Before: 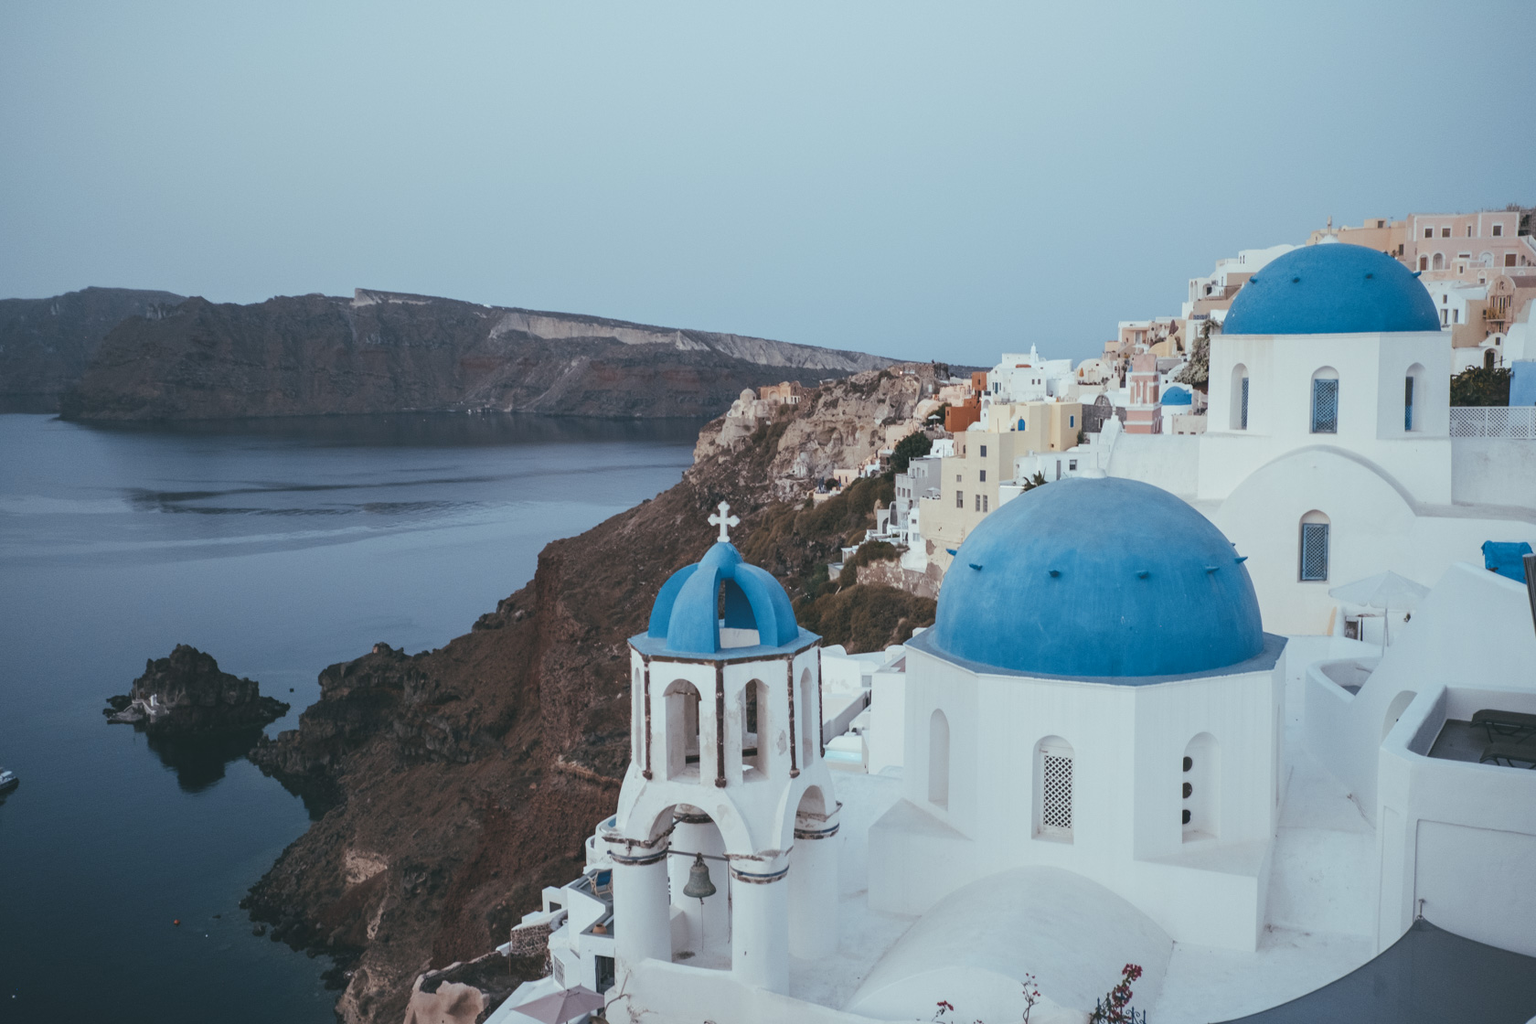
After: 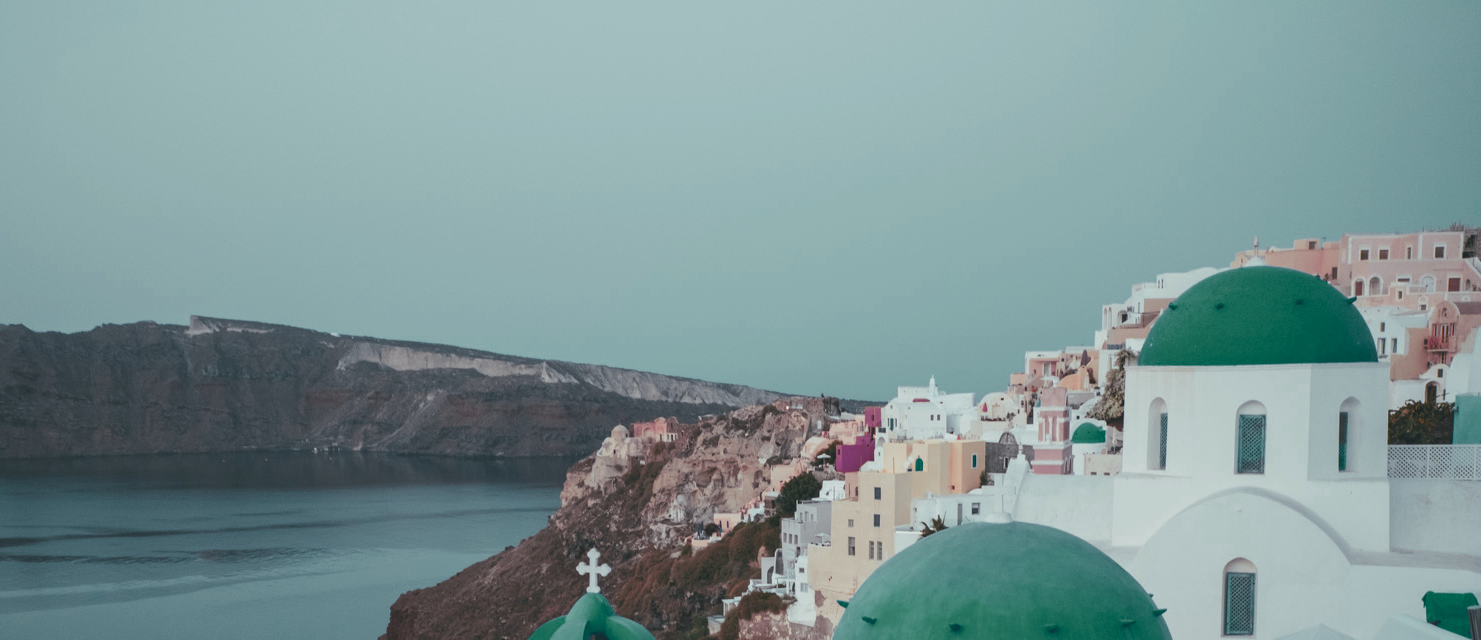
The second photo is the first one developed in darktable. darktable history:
crop and rotate: left 11.812%, bottom 42.776%
color zones: curves: ch0 [(0.826, 0.353)]; ch1 [(0.242, 0.647) (0.889, 0.342)]; ch2 [(0.246, 0.089) (0.969, 0.068)]
